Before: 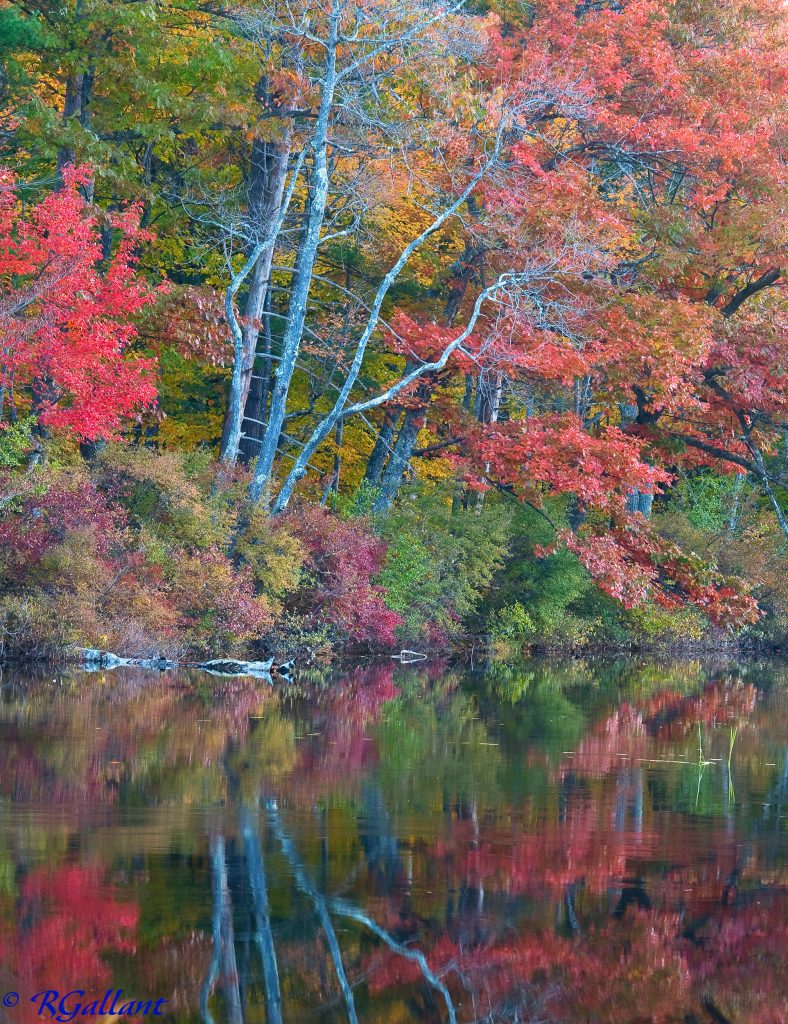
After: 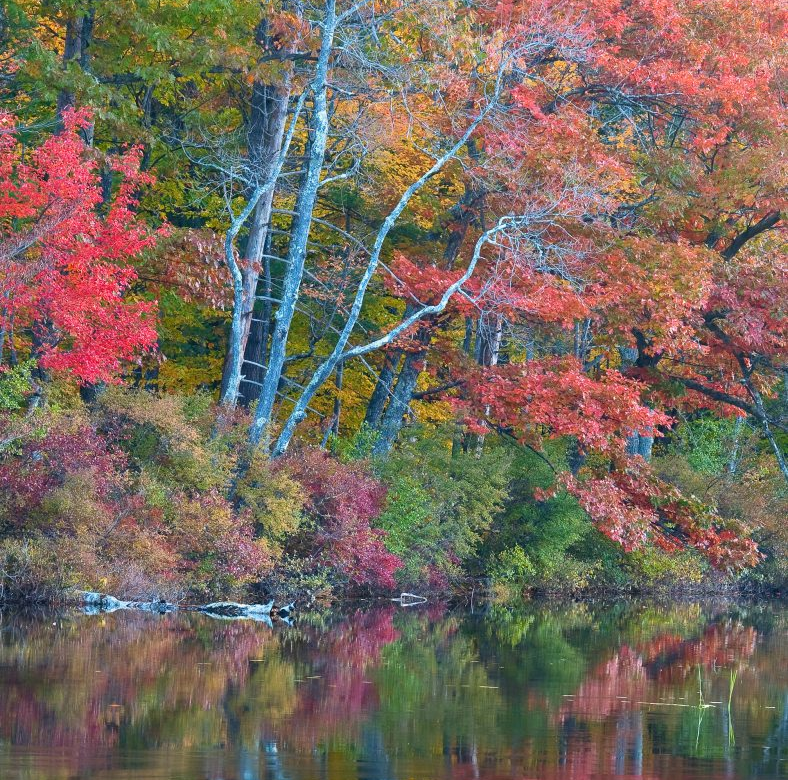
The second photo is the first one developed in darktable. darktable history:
crop: top 5.609%, bottom 18.194%
tone equalizer: on, module defaults
